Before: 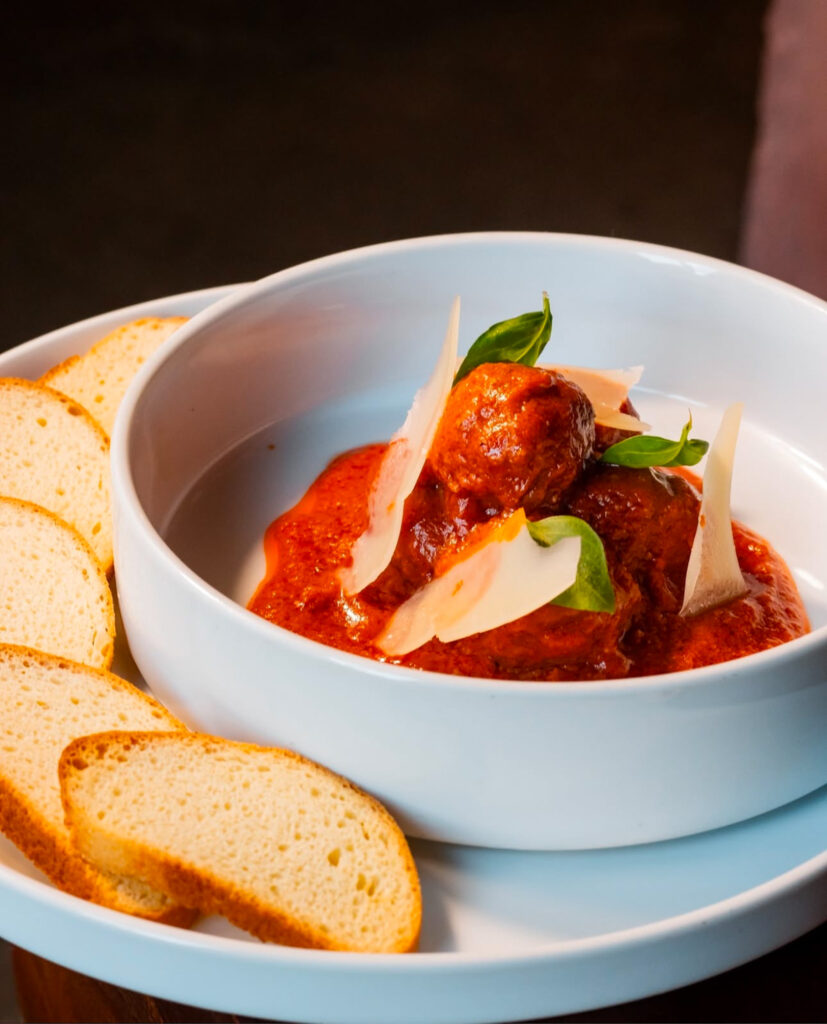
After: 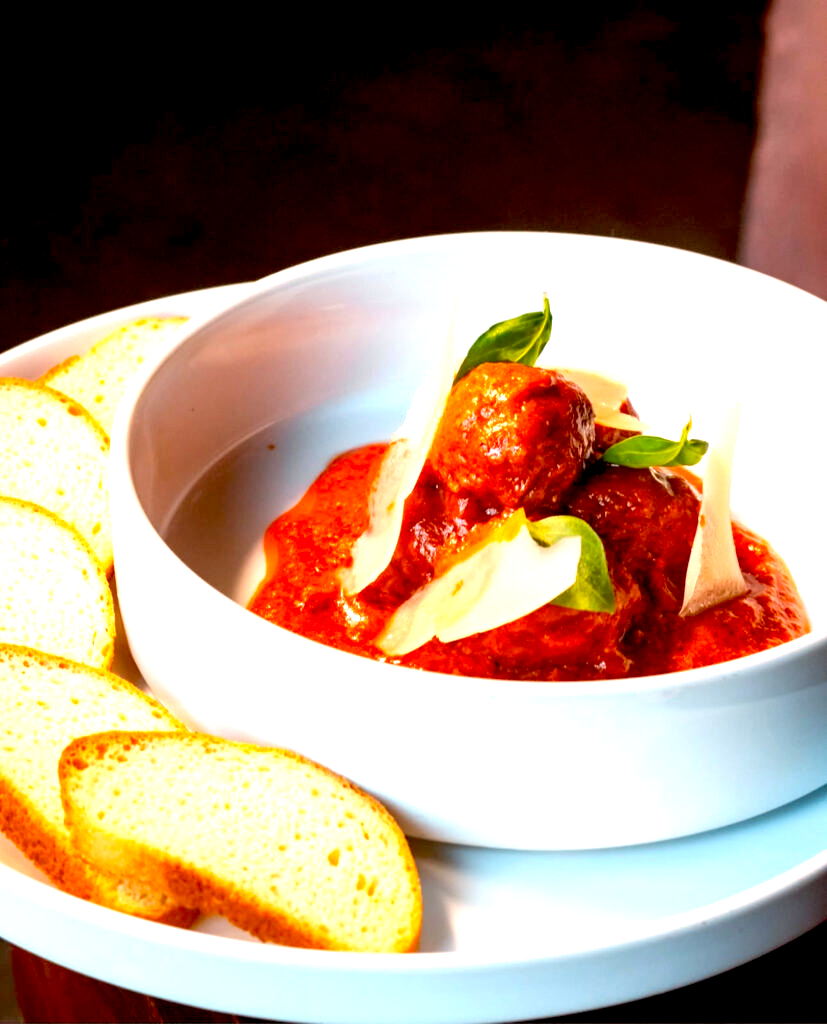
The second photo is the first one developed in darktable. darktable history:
exposure: black level correction 0.011, exposure 1.081 EV, compensate exposure bias true, compensate highlight preservation false
